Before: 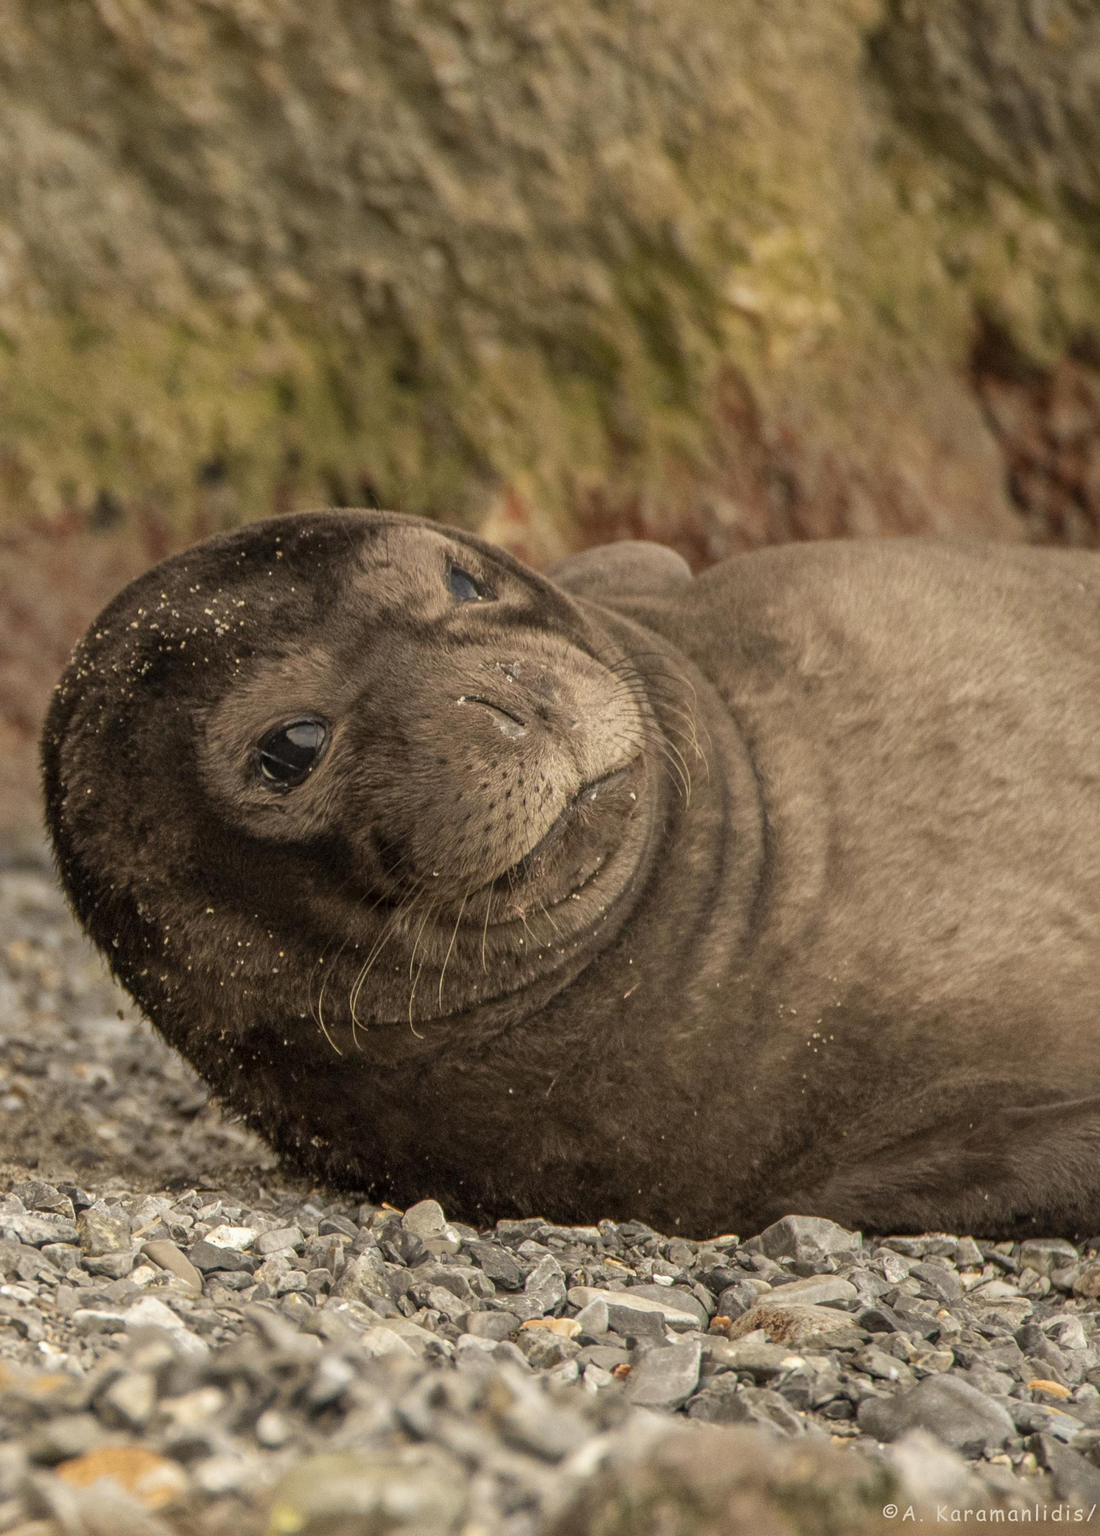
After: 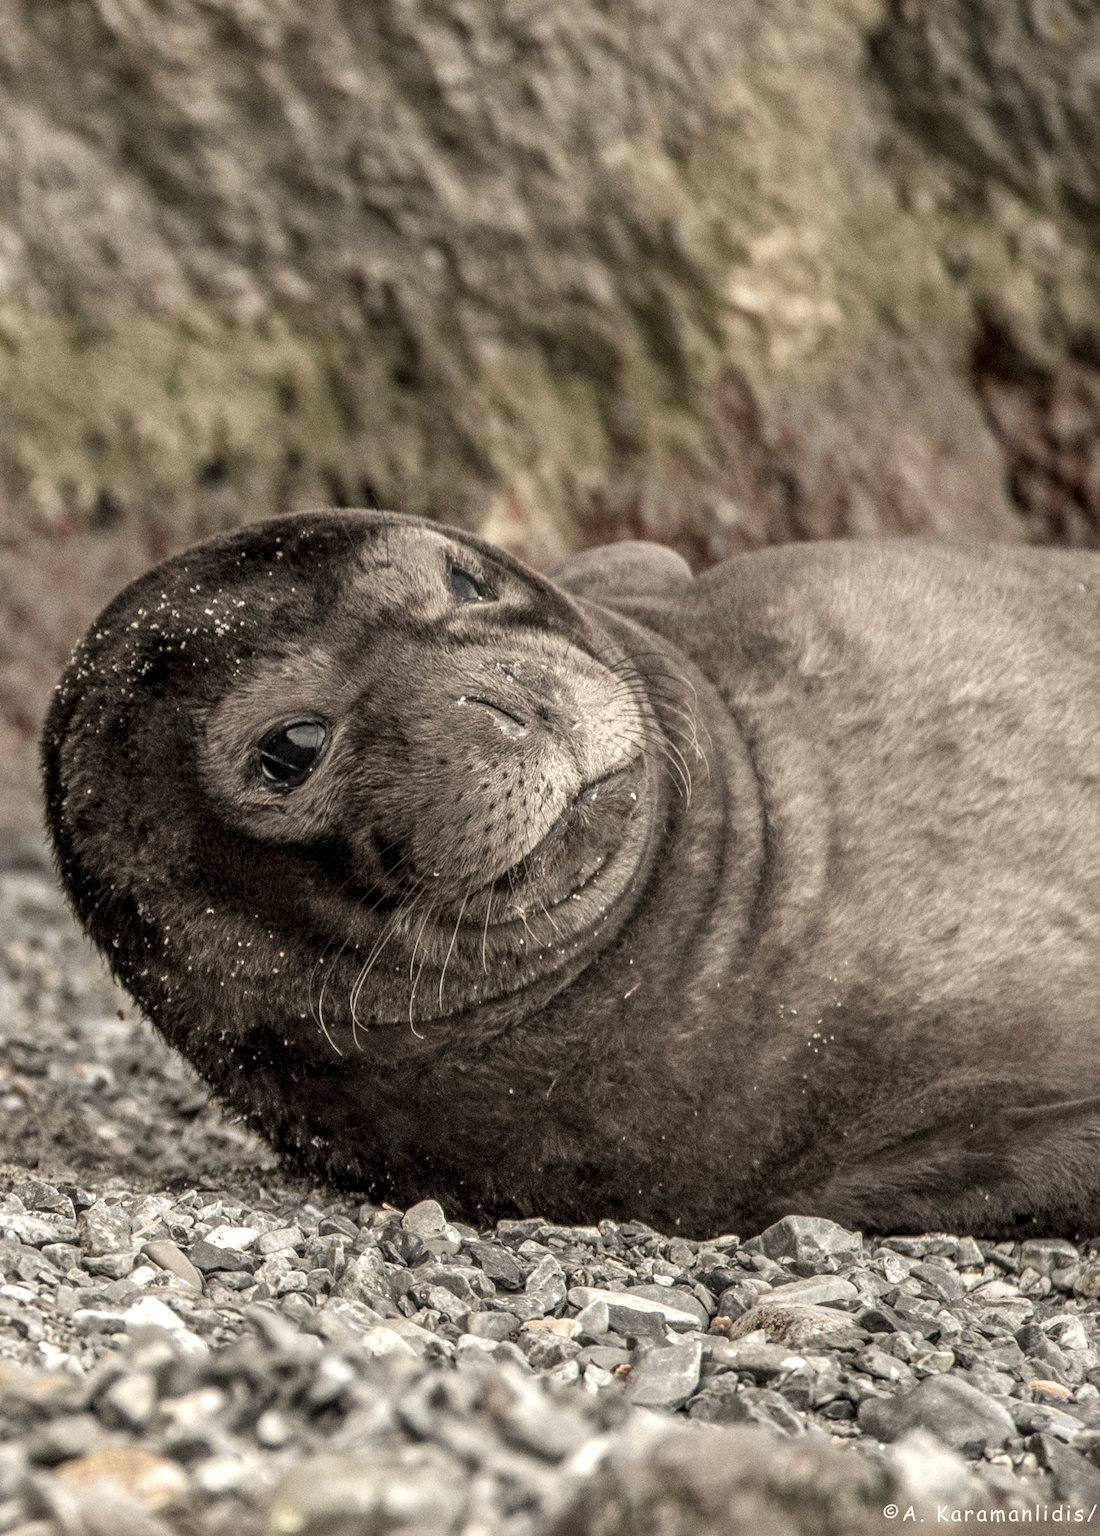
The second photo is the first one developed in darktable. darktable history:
color zones: curves: ch0 [(0, 0.559) (0.153, 0.551) (0.229, 0.5) (0.429, 0.5) (0.571, 0.5) (0.714, 0.5) (0.857, 0.5) (1, 0.559)]; ch1 [(0, 0.417) (0.112, 0.336) (0.213, 0.26) (0.429, 0.34) (0.571, 0.35) (0.683, 0.331) (0.857, 0.344) (1, 0.417)]
exposure: exposure 0.203 EV, compensate highlight preservation false
local contrast: highlights 58%, detail 147%
